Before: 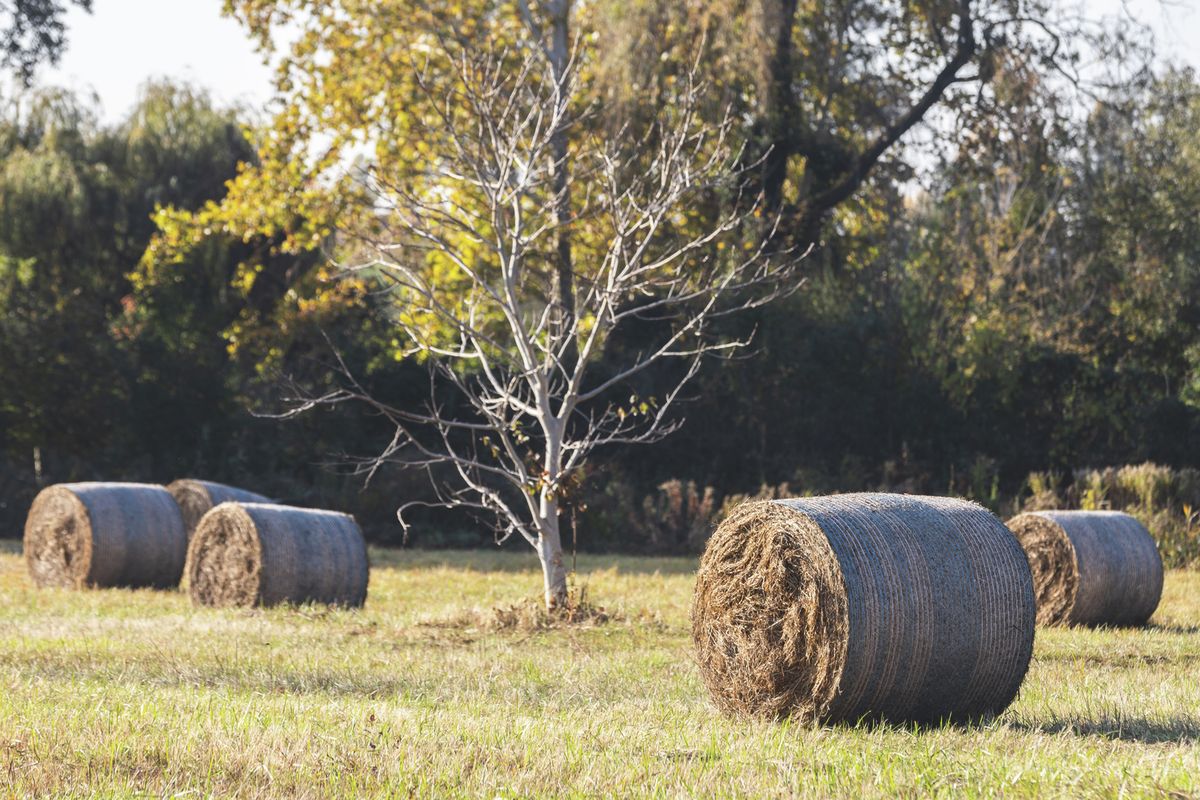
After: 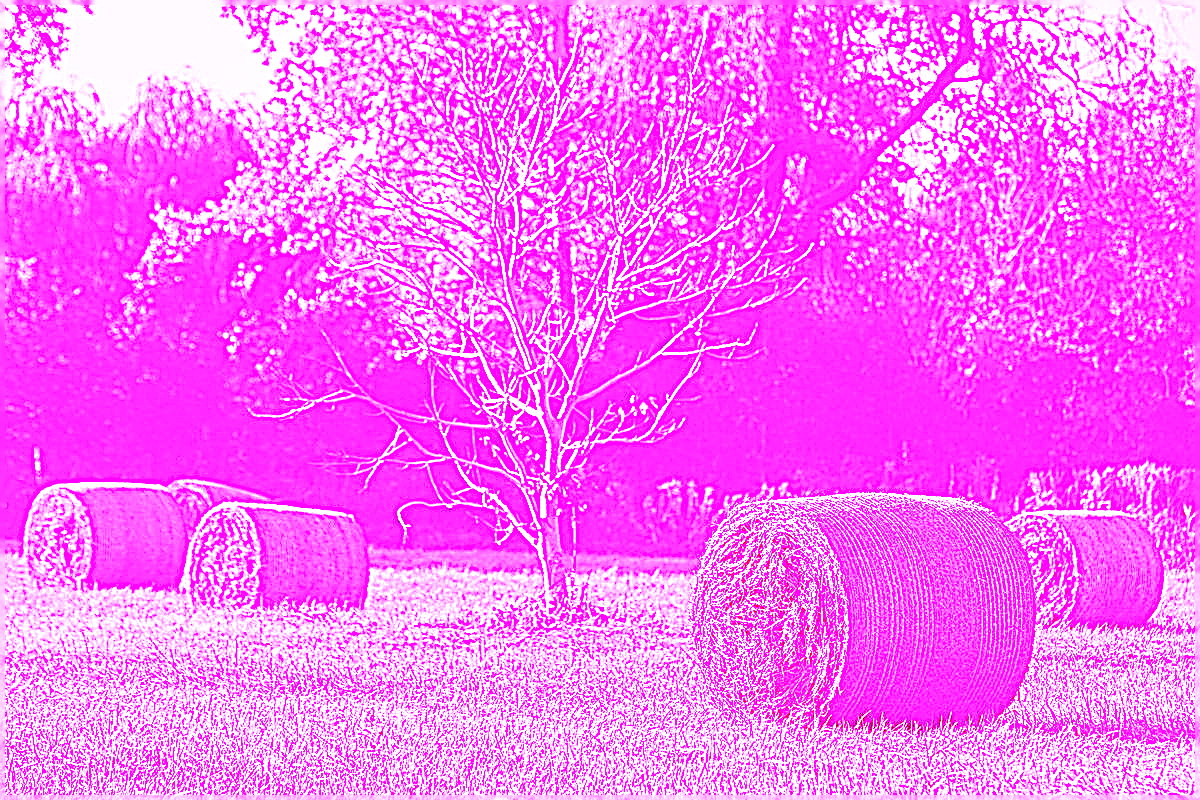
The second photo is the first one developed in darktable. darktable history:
white balance: red 8, blue 8
sharpen: on, module defaults
